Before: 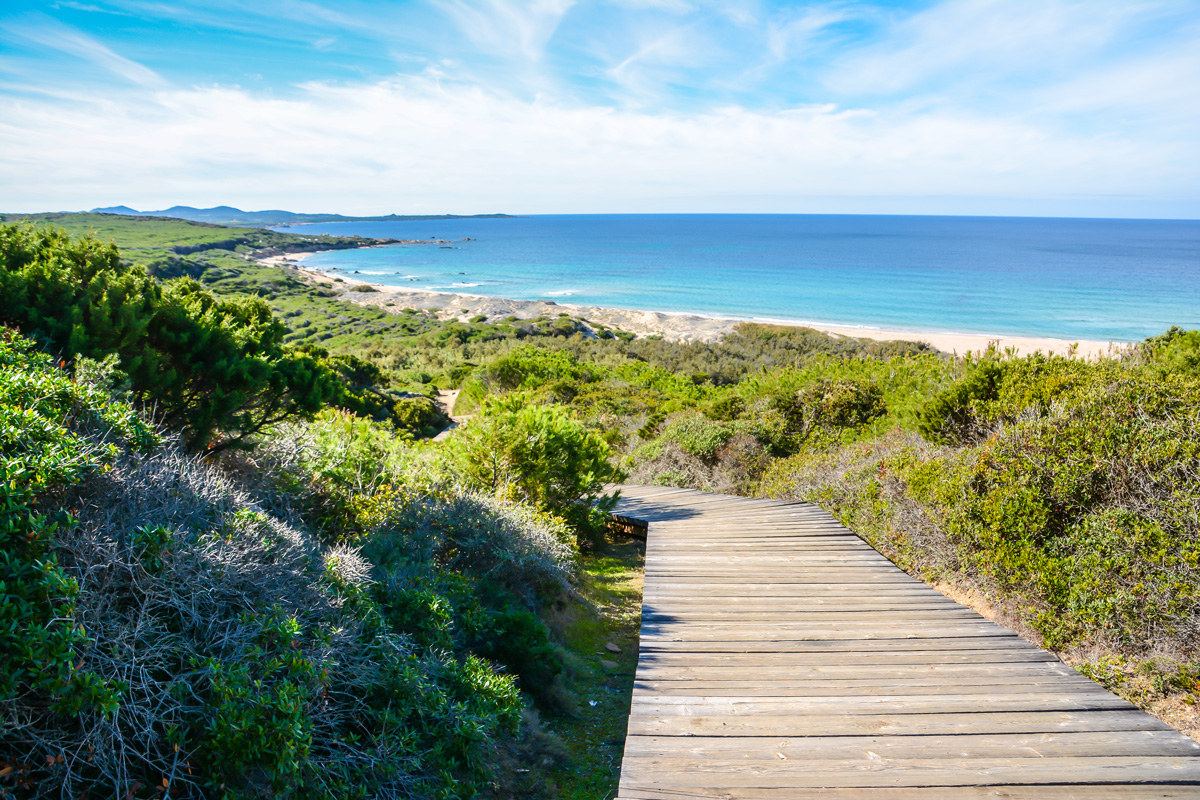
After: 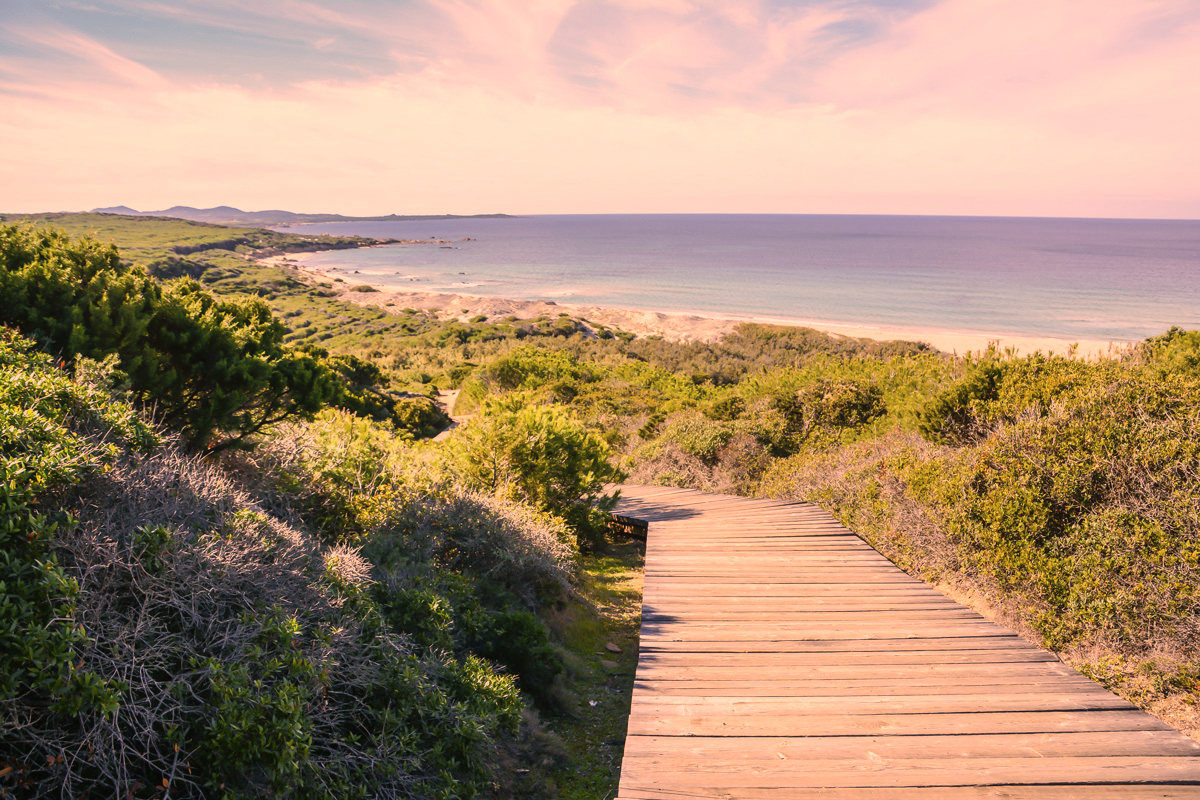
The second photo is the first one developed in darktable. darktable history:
color correction: highlights a* 40, highlights b* 40, saturation 0.69
contrast equalizer: octaves 7, y [[0.6 ×6], [0.55 ×6], [0 ×6], [0 ×6], [0 ×6]], mix -0.2
